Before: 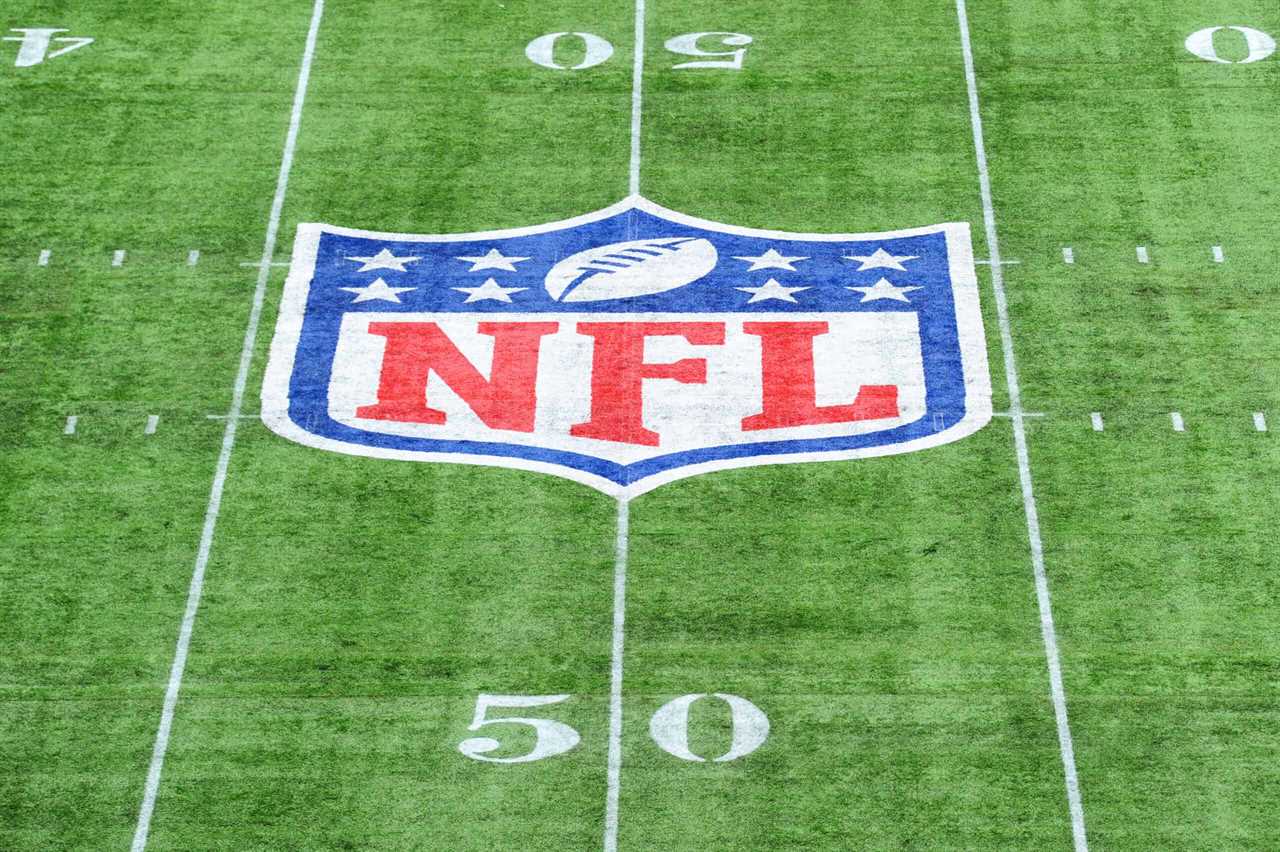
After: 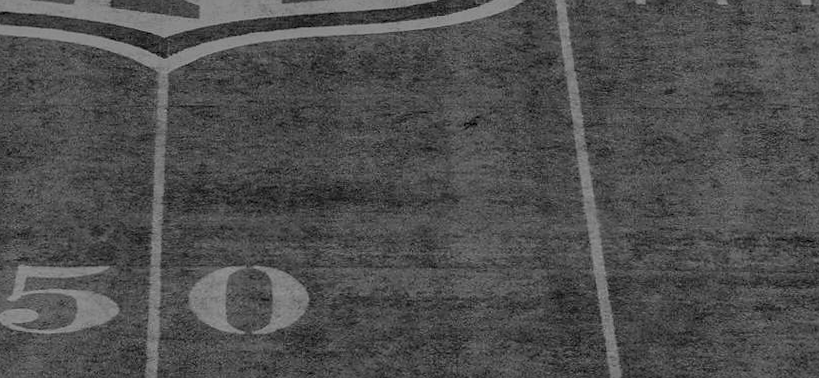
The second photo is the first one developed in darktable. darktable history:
rotate and perspective: rotation 0.192°, lens shift (horizontal) -0.015, crop left 0.005, crop right 0.996, crop top 0.006, crop bottom 0.99
sharpen: radius 1, threshold 1
exposure: exposure -2.002 EV, compensate highlight preservation false
crop and rotate: left 35.509%, top 50.238%, bottom 4.934%
tone equalizer: on, module defaults
local contrast: on, module defaults
monochrome: on, module defaults
